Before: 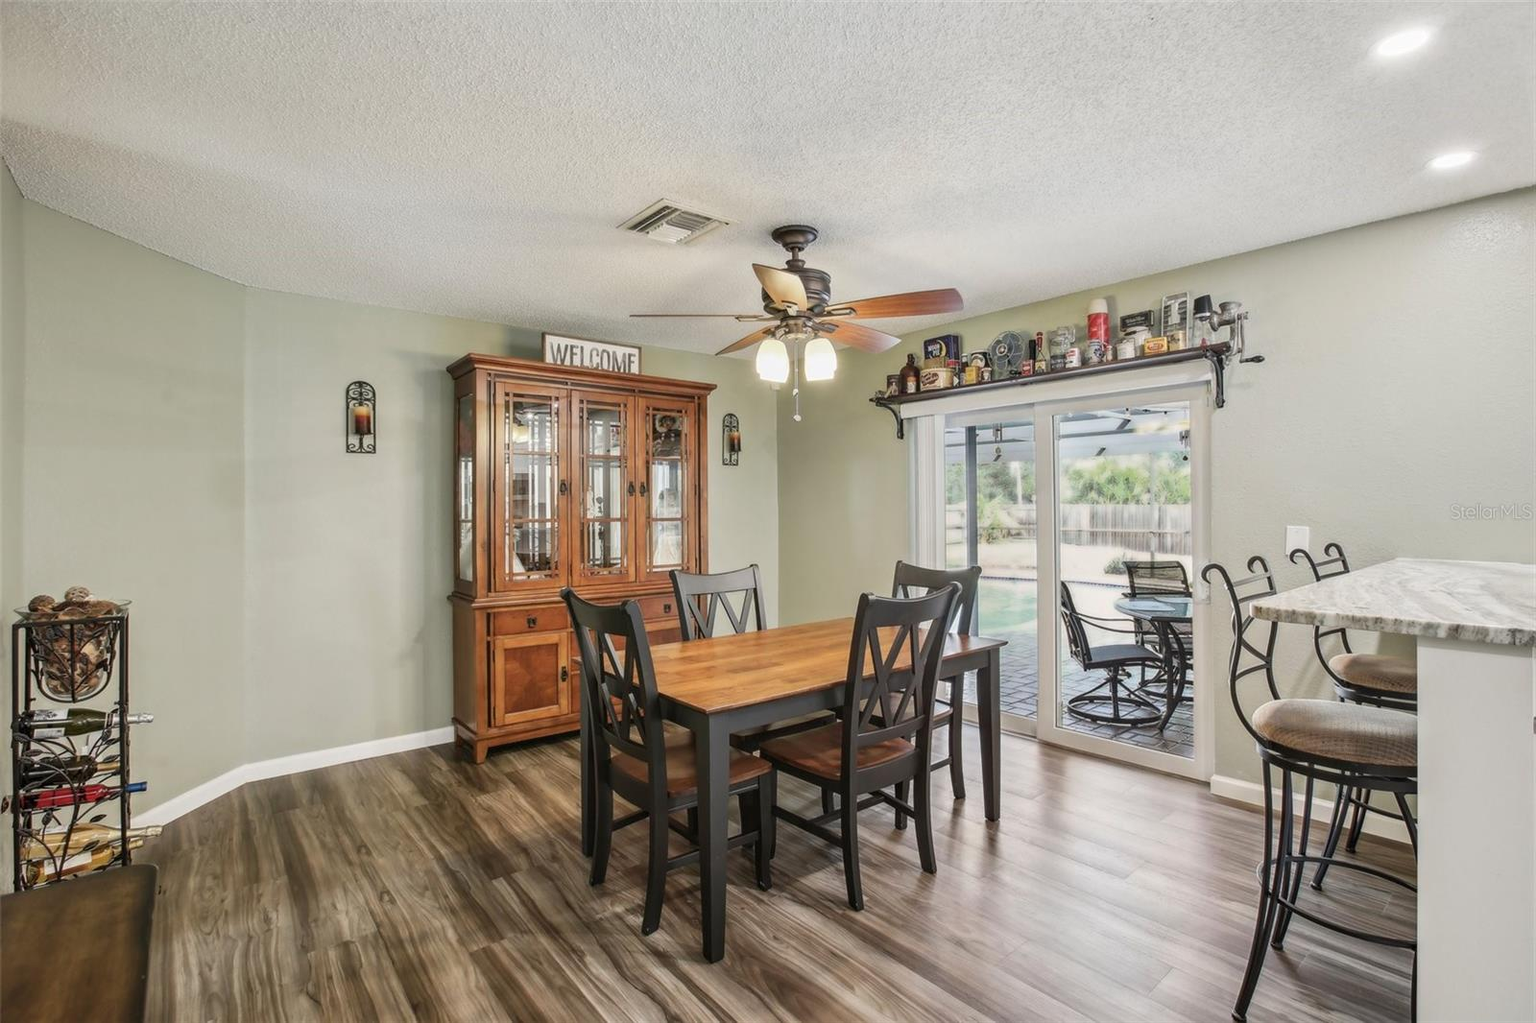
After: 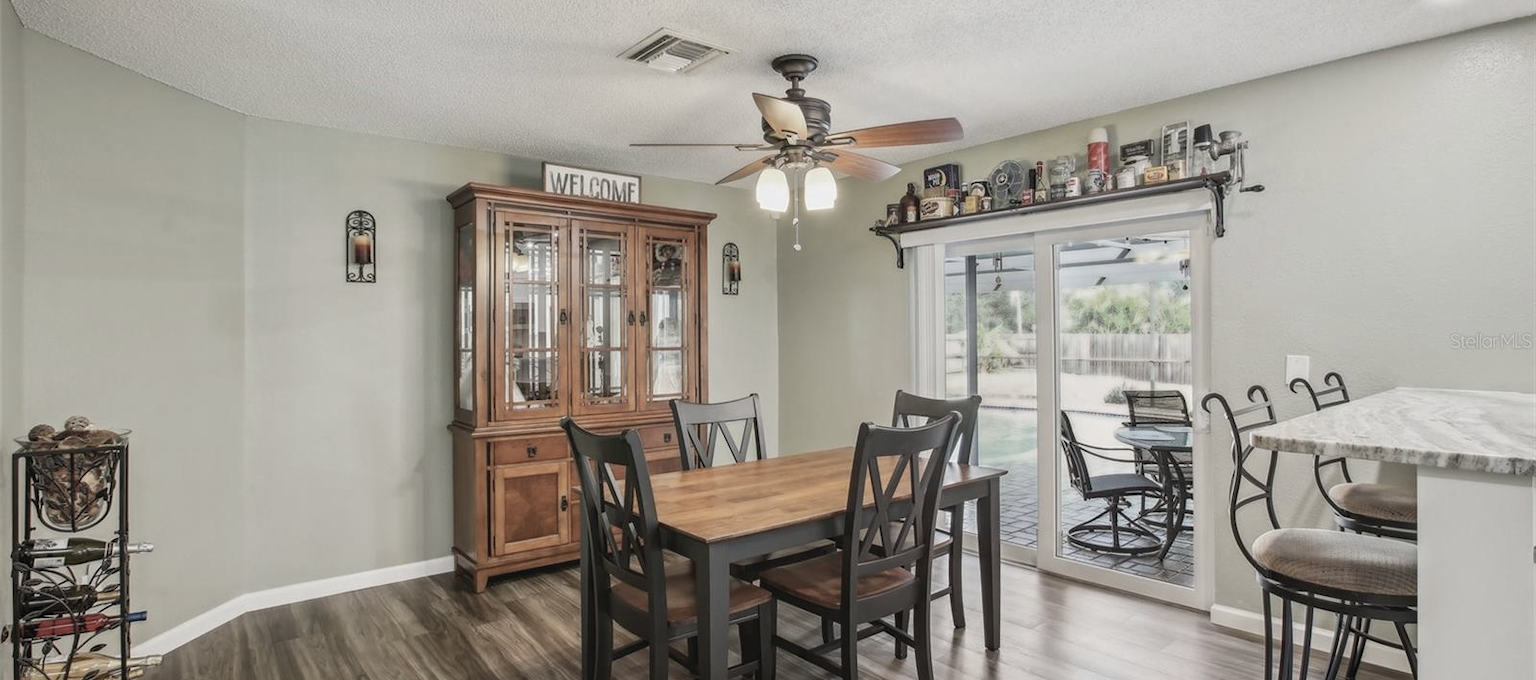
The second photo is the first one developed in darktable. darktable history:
crop: top 16.727%, bottom 16.727%
contrast brightness saturation: contrast -0.05, saturation -0.41
exposure: compensate highlight preservation false
